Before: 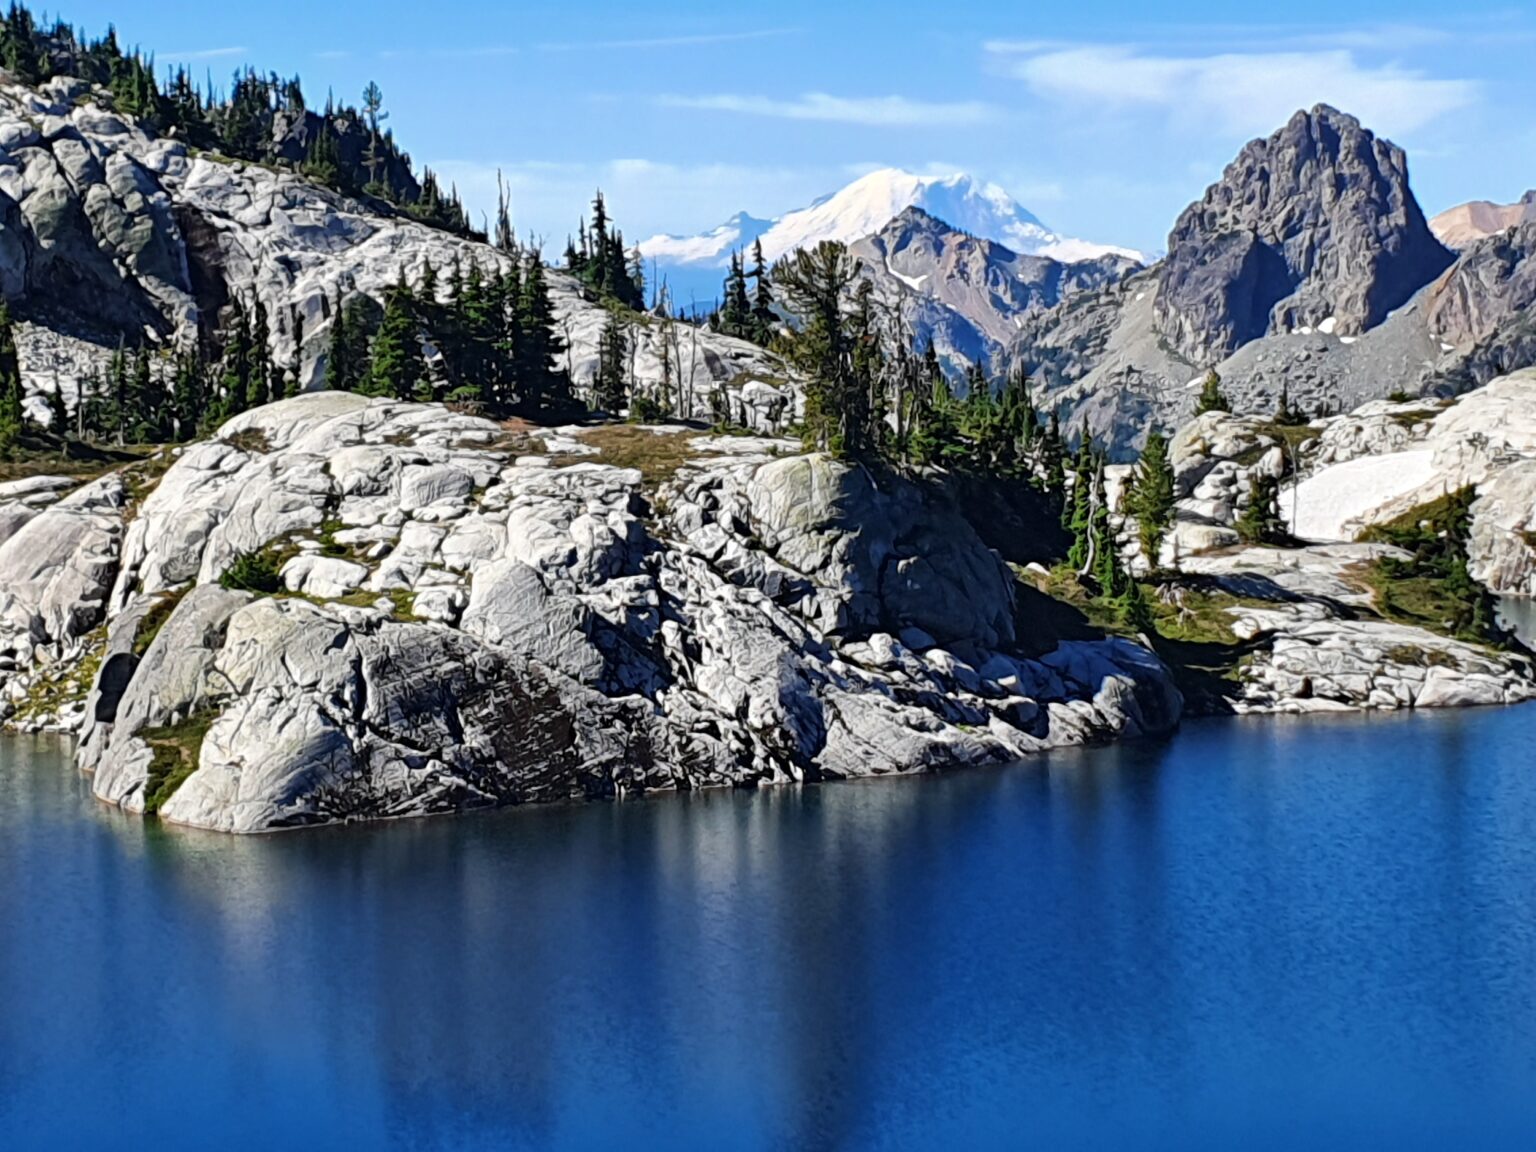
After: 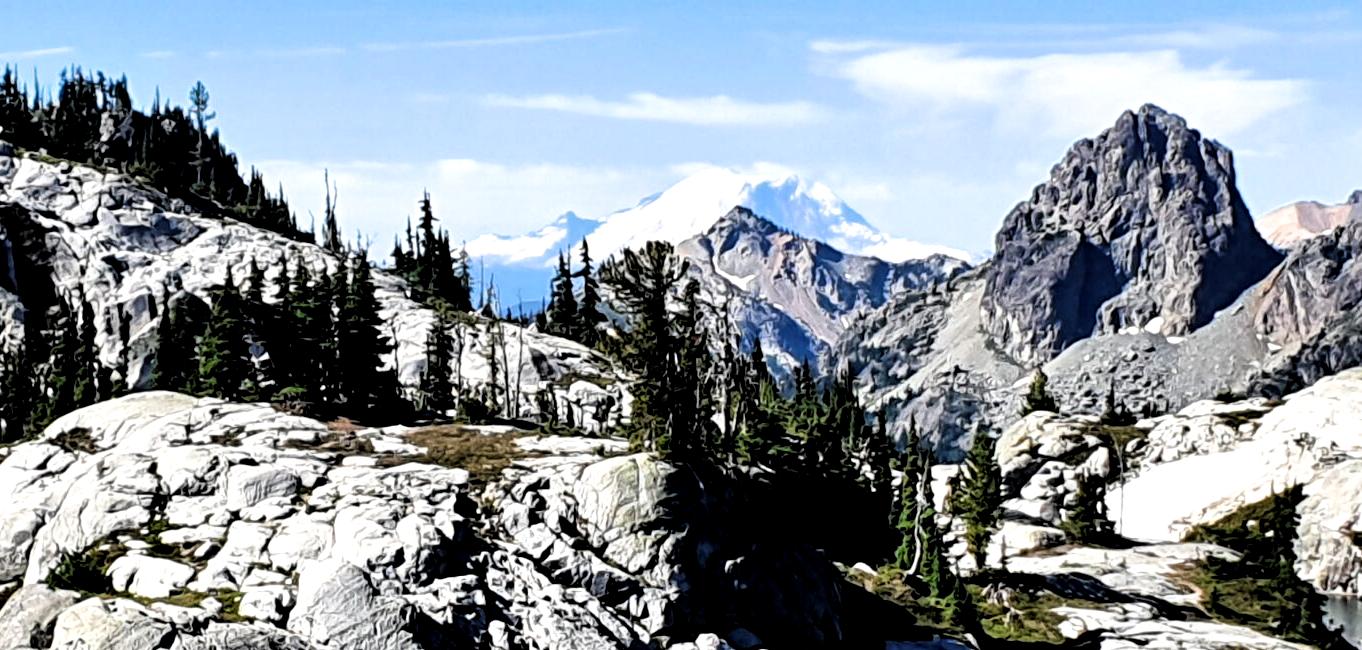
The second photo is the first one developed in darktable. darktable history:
local contrast: highlights 103%, shadows 101%, detail 120%, midtone range 0.2
filmic rgb: black relative exposure -3.63 EV, white relative exposure 2.18 EV, hardness 3.62
crop and rotate: left 11.32%, bottom 43.556%
